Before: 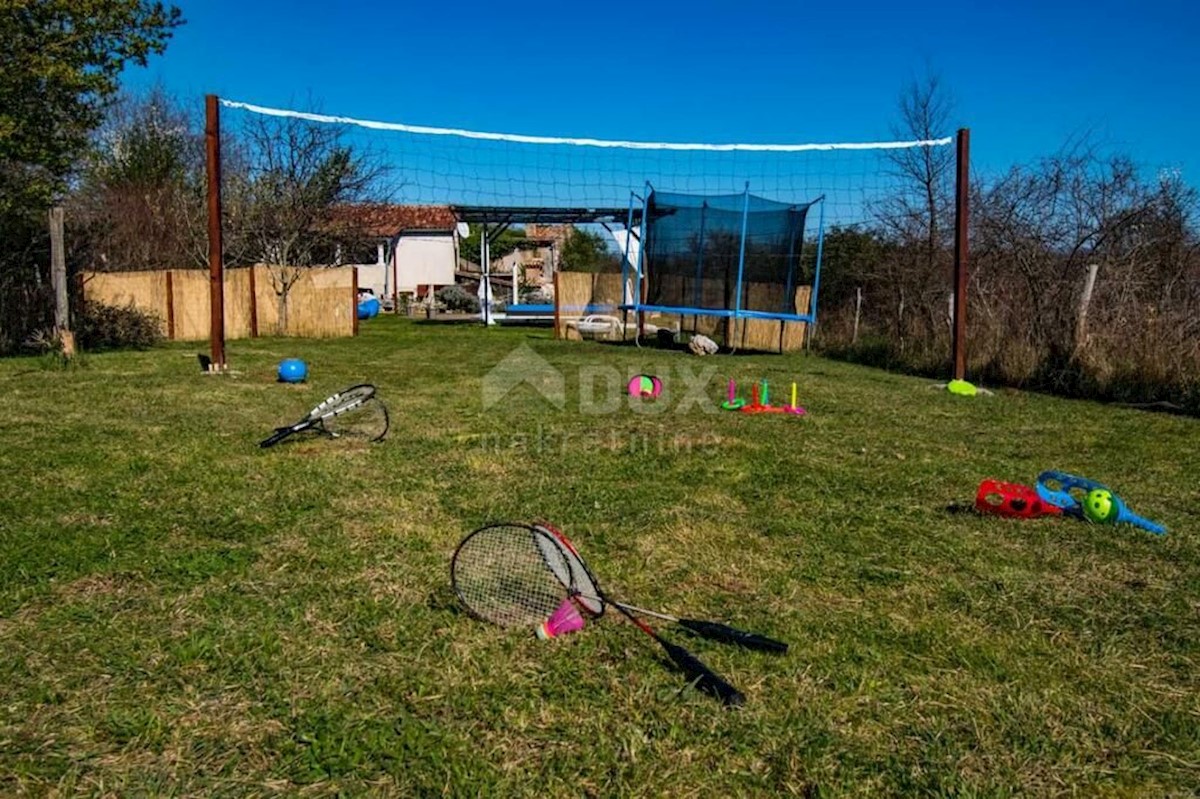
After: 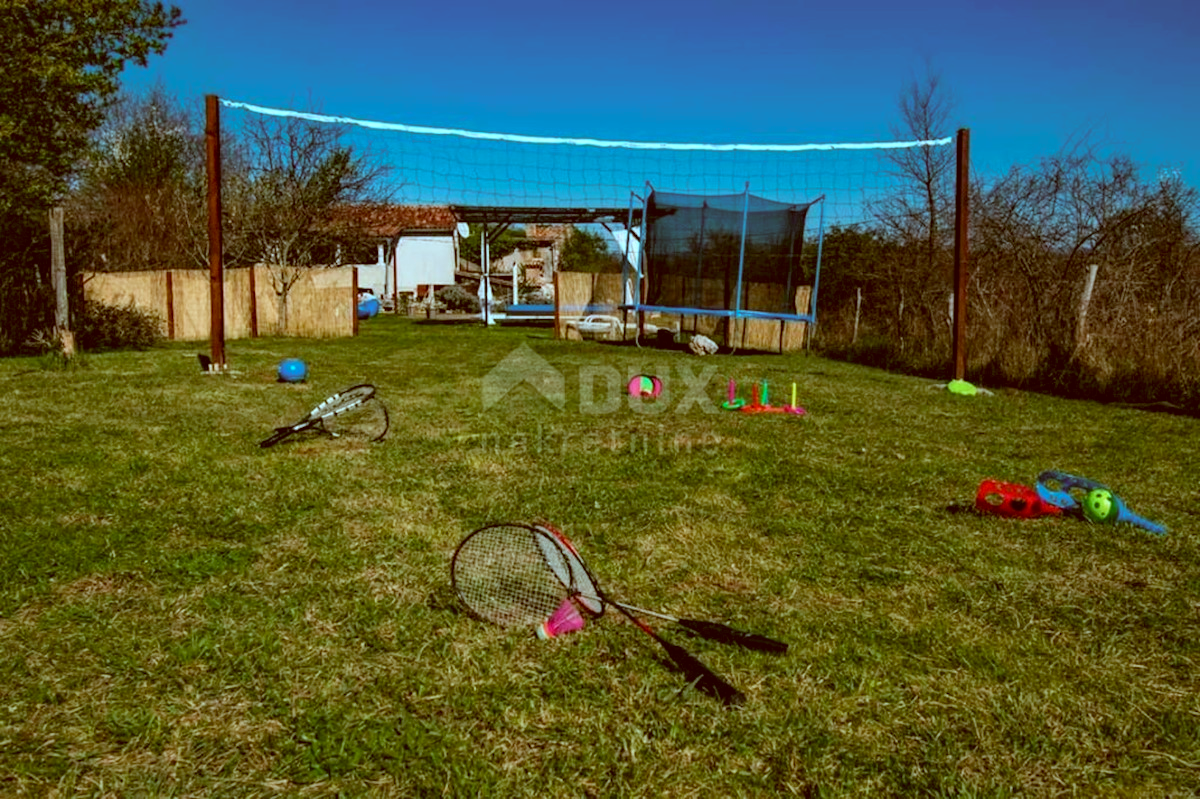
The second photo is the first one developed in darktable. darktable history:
exposure: compensate highlight preservation false
color correction: highlights a* -14.47, highlights b* -15.95, shadows a* 10.28, shadows b* 29.68
